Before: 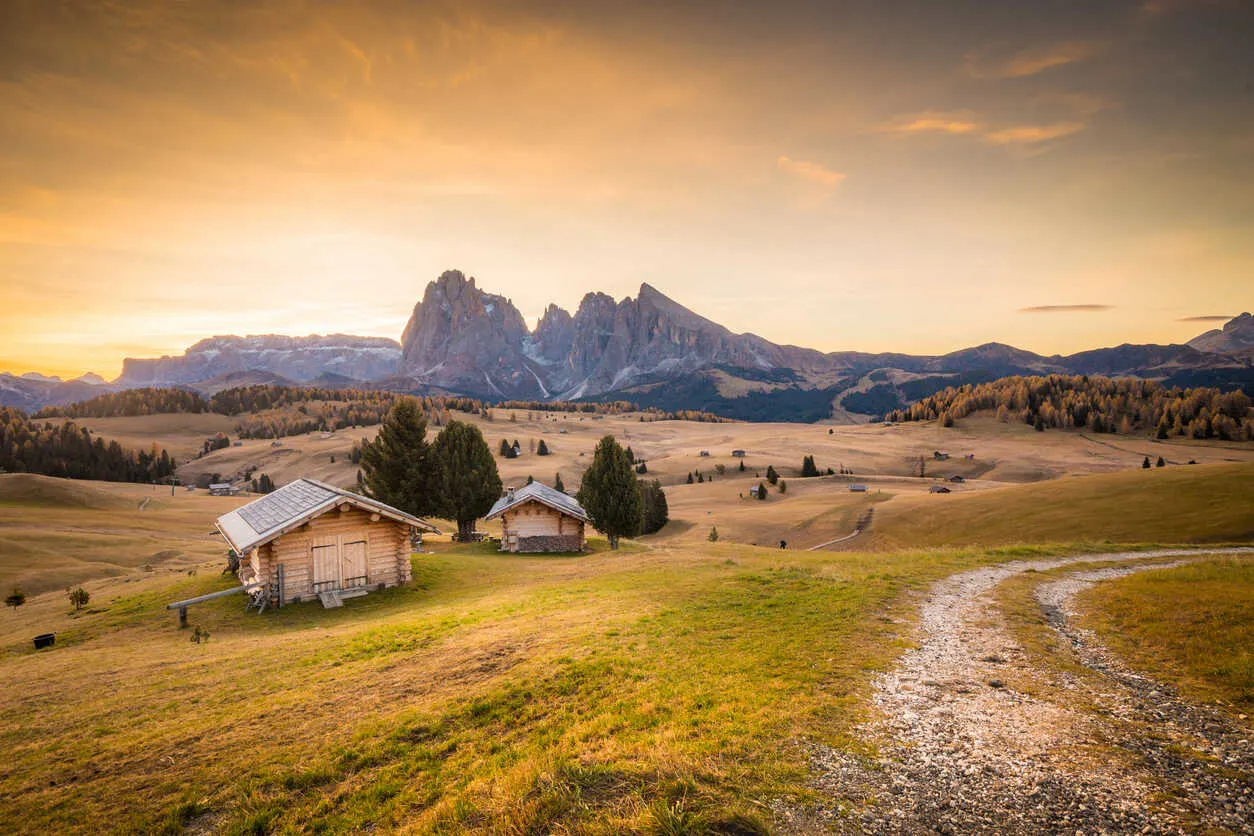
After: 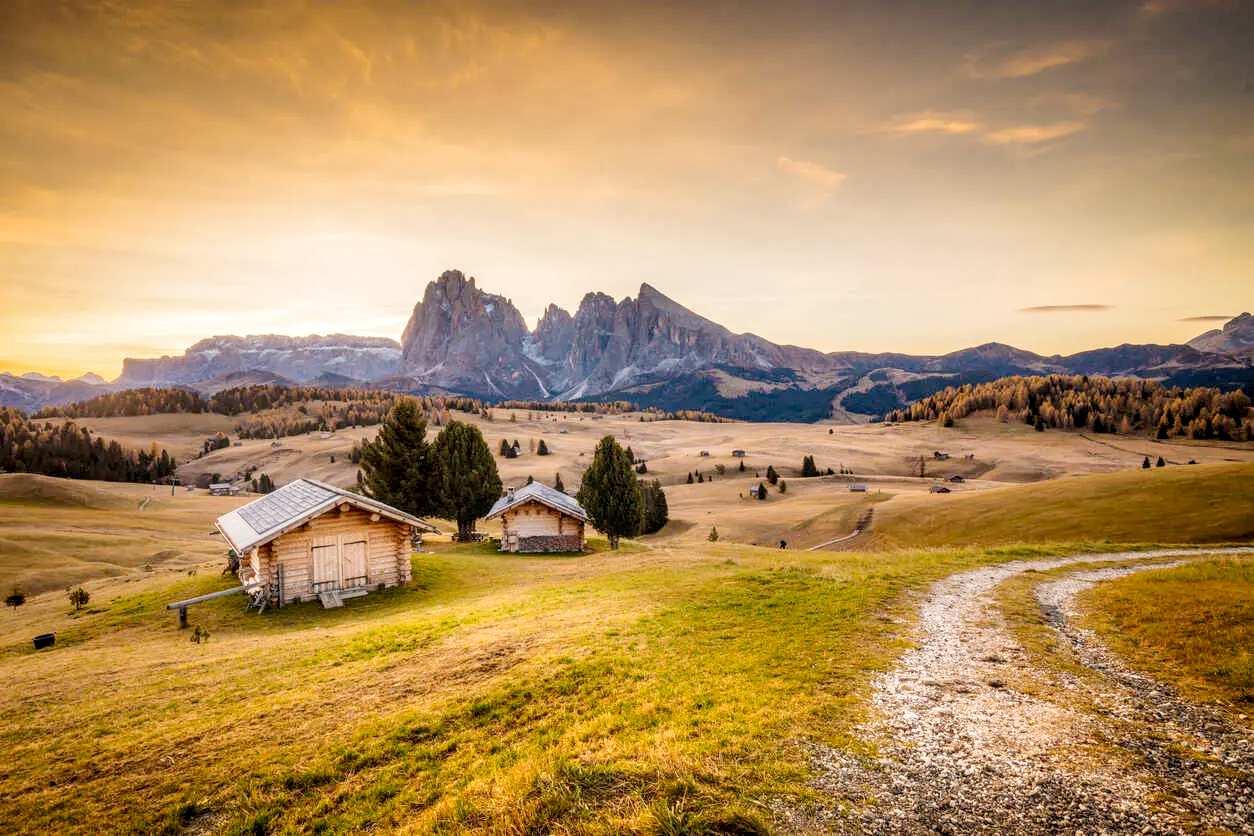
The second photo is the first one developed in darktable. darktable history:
tone curve: curves: ch0 [(0, 0.013) (0.054, 0.018) (0.205, 0.197) (0.289, 0.309) (0.382, 0.437) (0.475, 0.552) (0.666, 0.743) (0.791, 0.85) (1, 0.998)]; ch1 [(0, 0) (0.394, 0.338) (0.449, 0.404) (0.499, 0.498) (0.526, 0.528) (0.543, 0.564) (0.589, 0.633) (0.66, 0.687) (0.783, 0.804) (1, 1)]; ch2 [(0, 0) (0.304, 0.31) (0.403, 0.399) (0.441, 0.421) (0.474, 0.466) (0.498, 0.496) (0.524, 0.538) (0.555, 0.584) (0.633, 0.665) (0.7, 0.711) (1, 1)], preserve colors none
shadows and highlights: soften with gaussian
local contrast: on, module defaults
